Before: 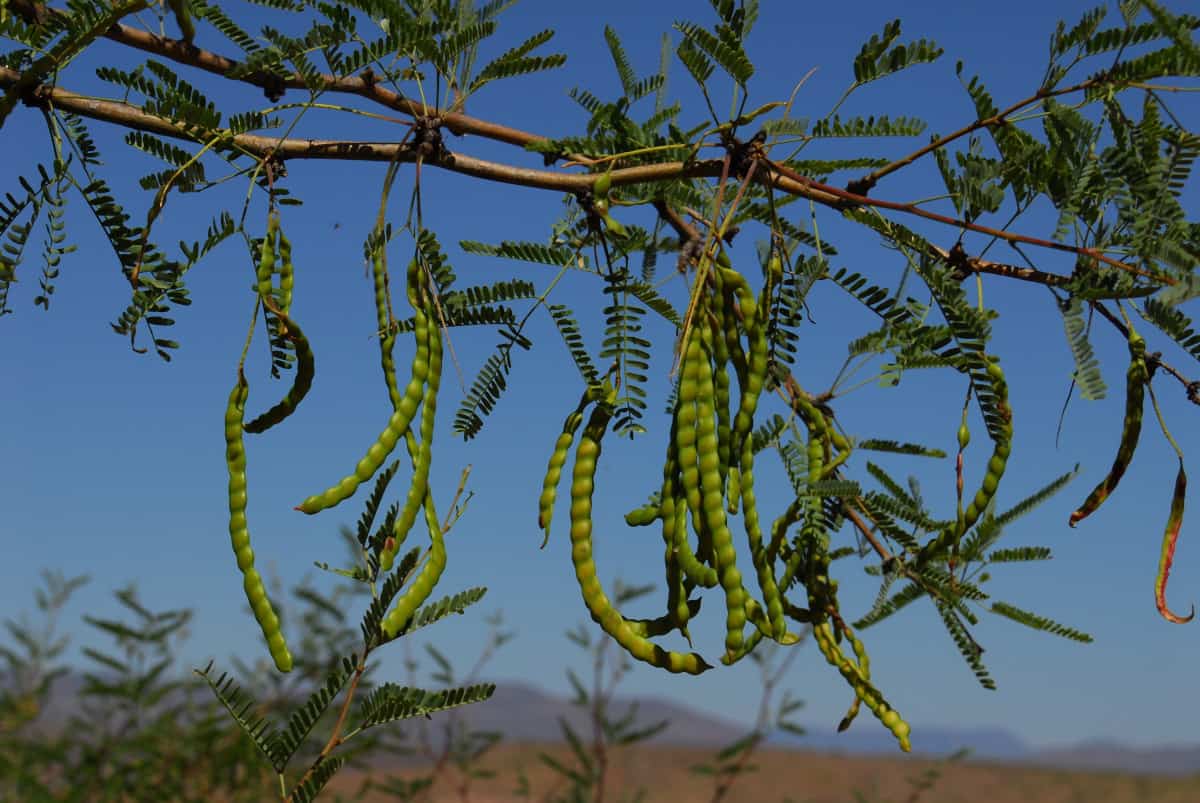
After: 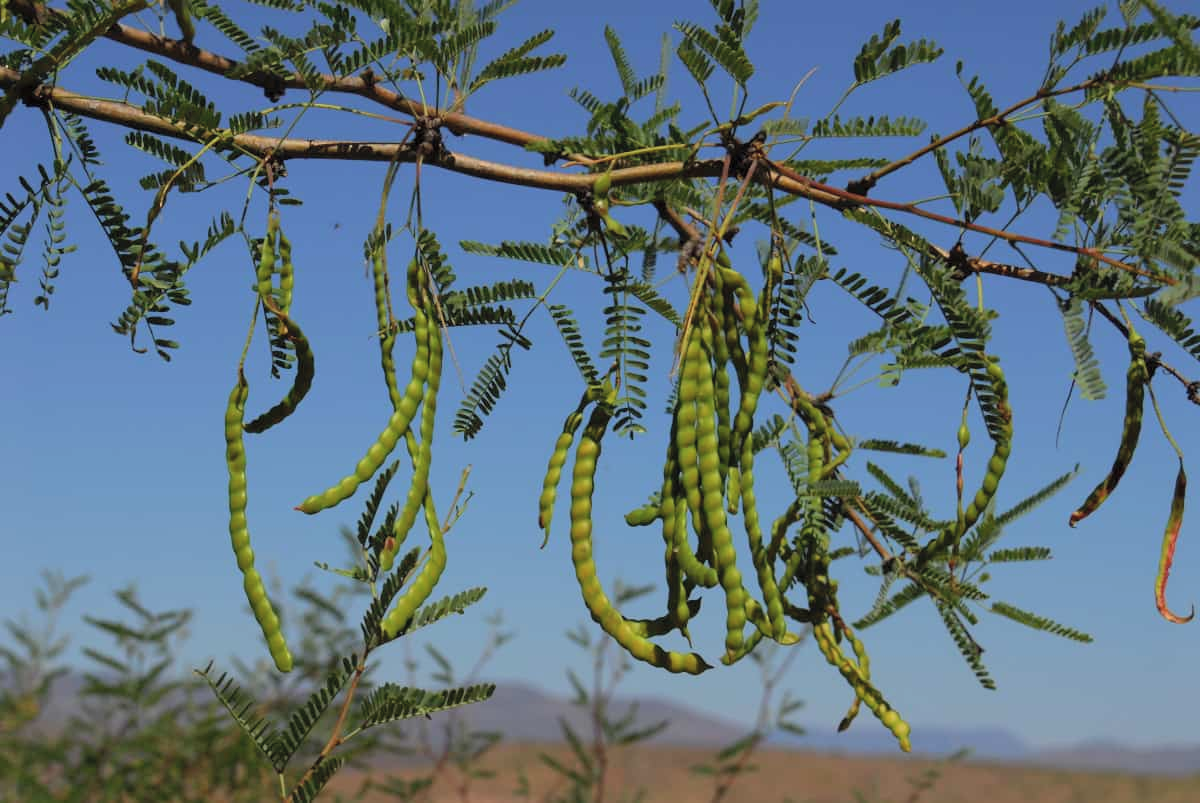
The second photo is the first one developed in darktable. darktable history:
contrast brightness saturation: brightness 0.15
contrast equalizer: y [[0.5 ×6], [0.5 ×6], [0.5, 0.5, 0.501, 0.545, 0.707, 0.863], [0 ×6], [0 ×6]]
